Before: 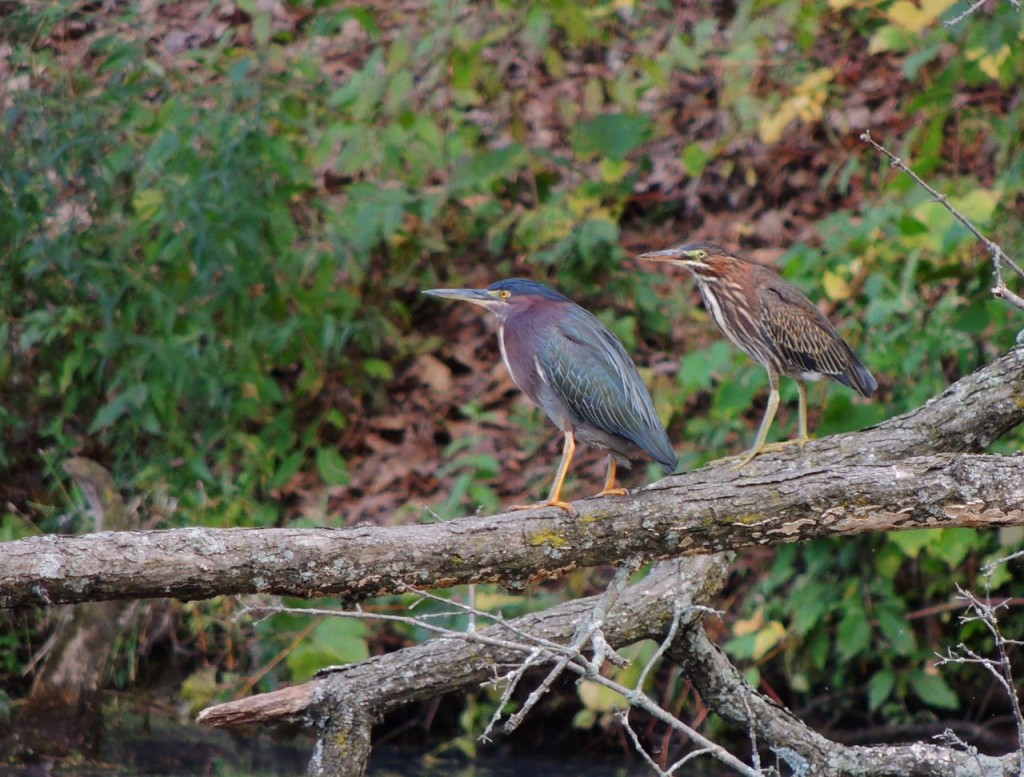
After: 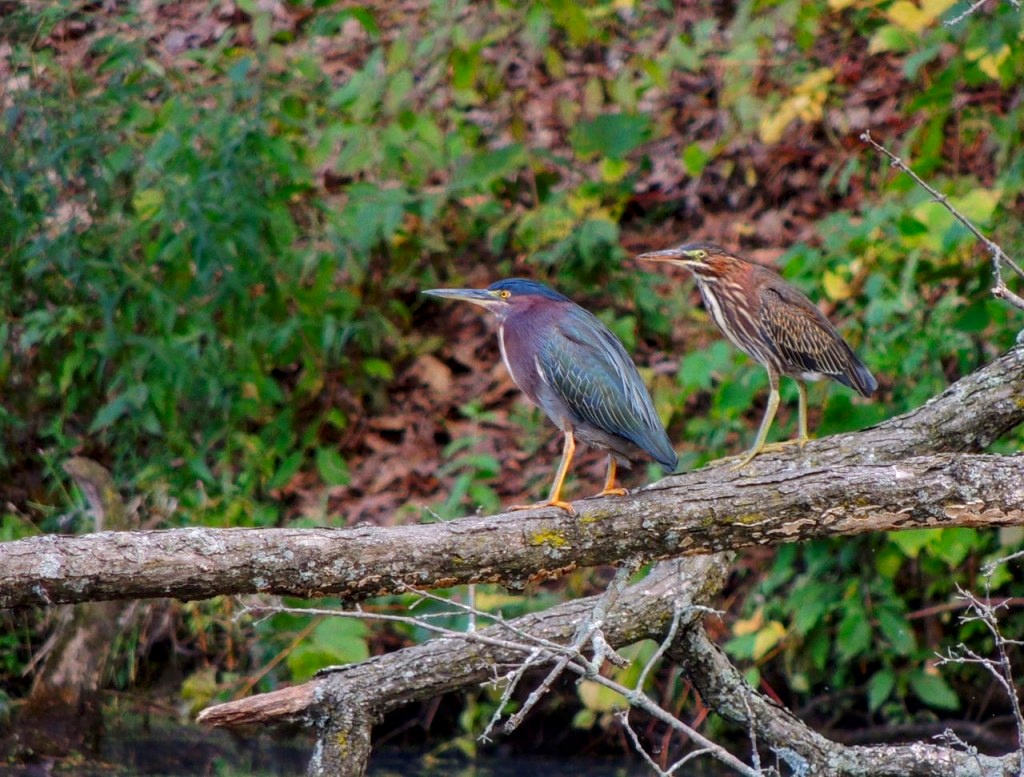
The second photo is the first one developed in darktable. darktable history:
local contrast: on, module defaults
contrast brightness saturation: brightness -0.02, saturation 0.35
